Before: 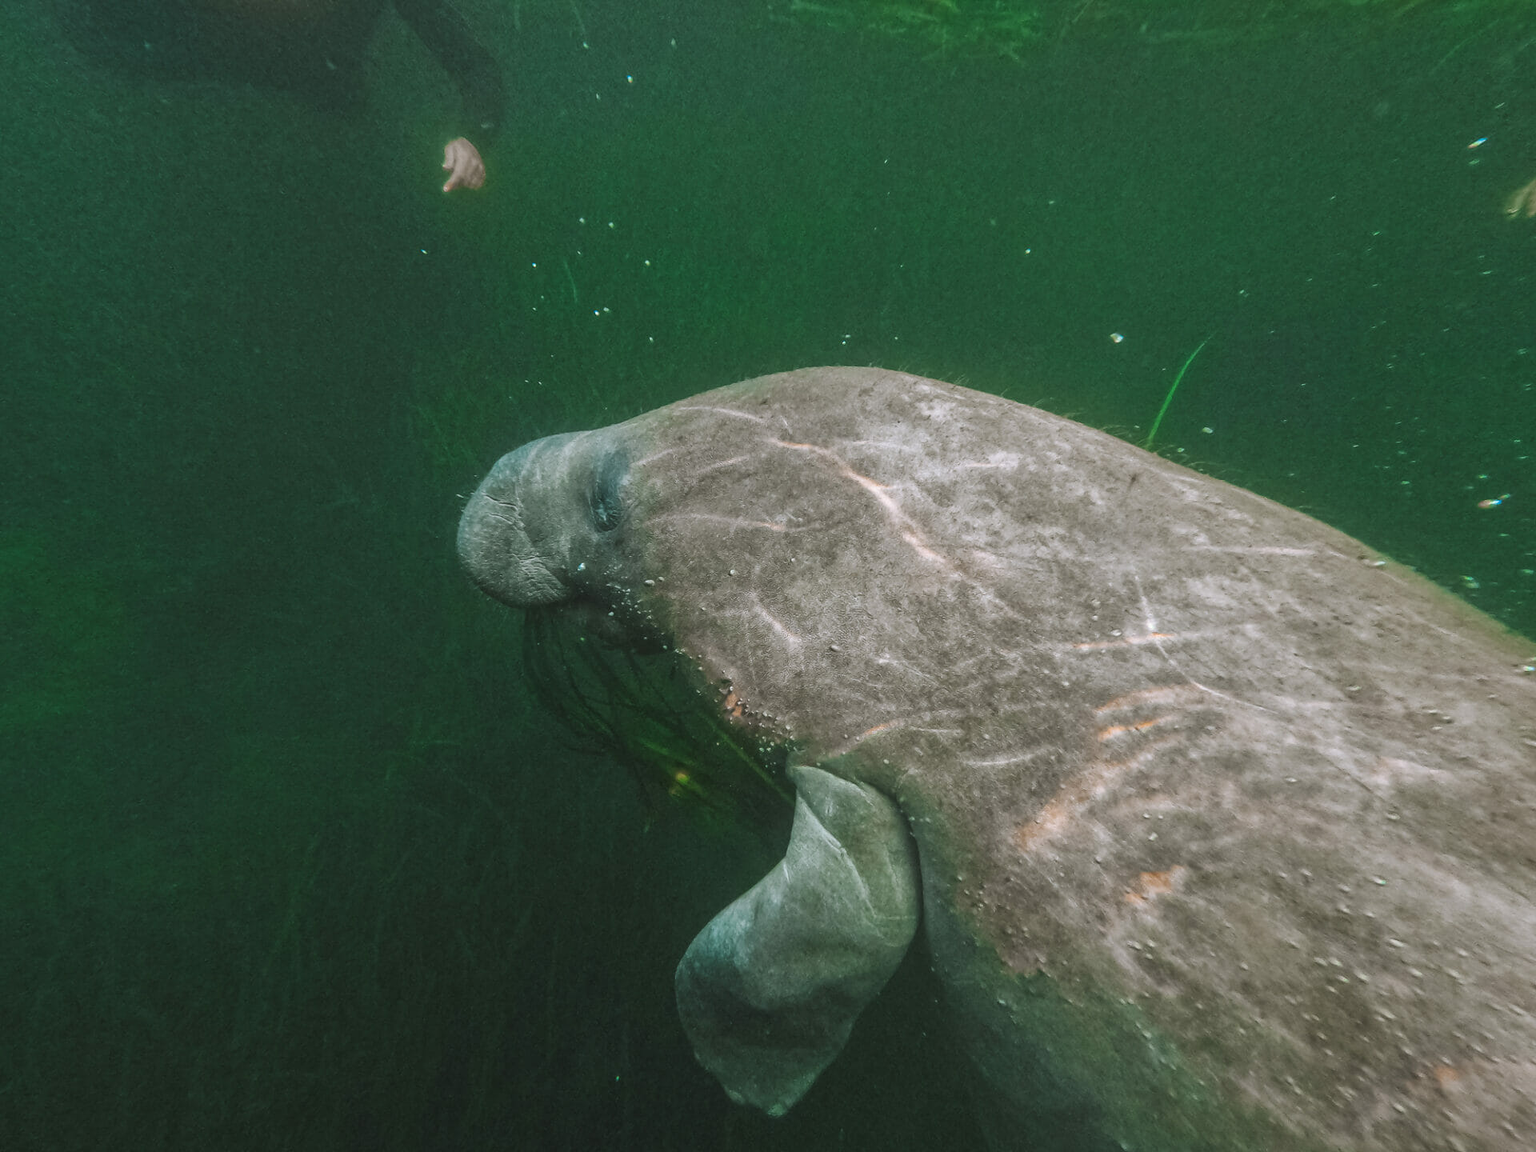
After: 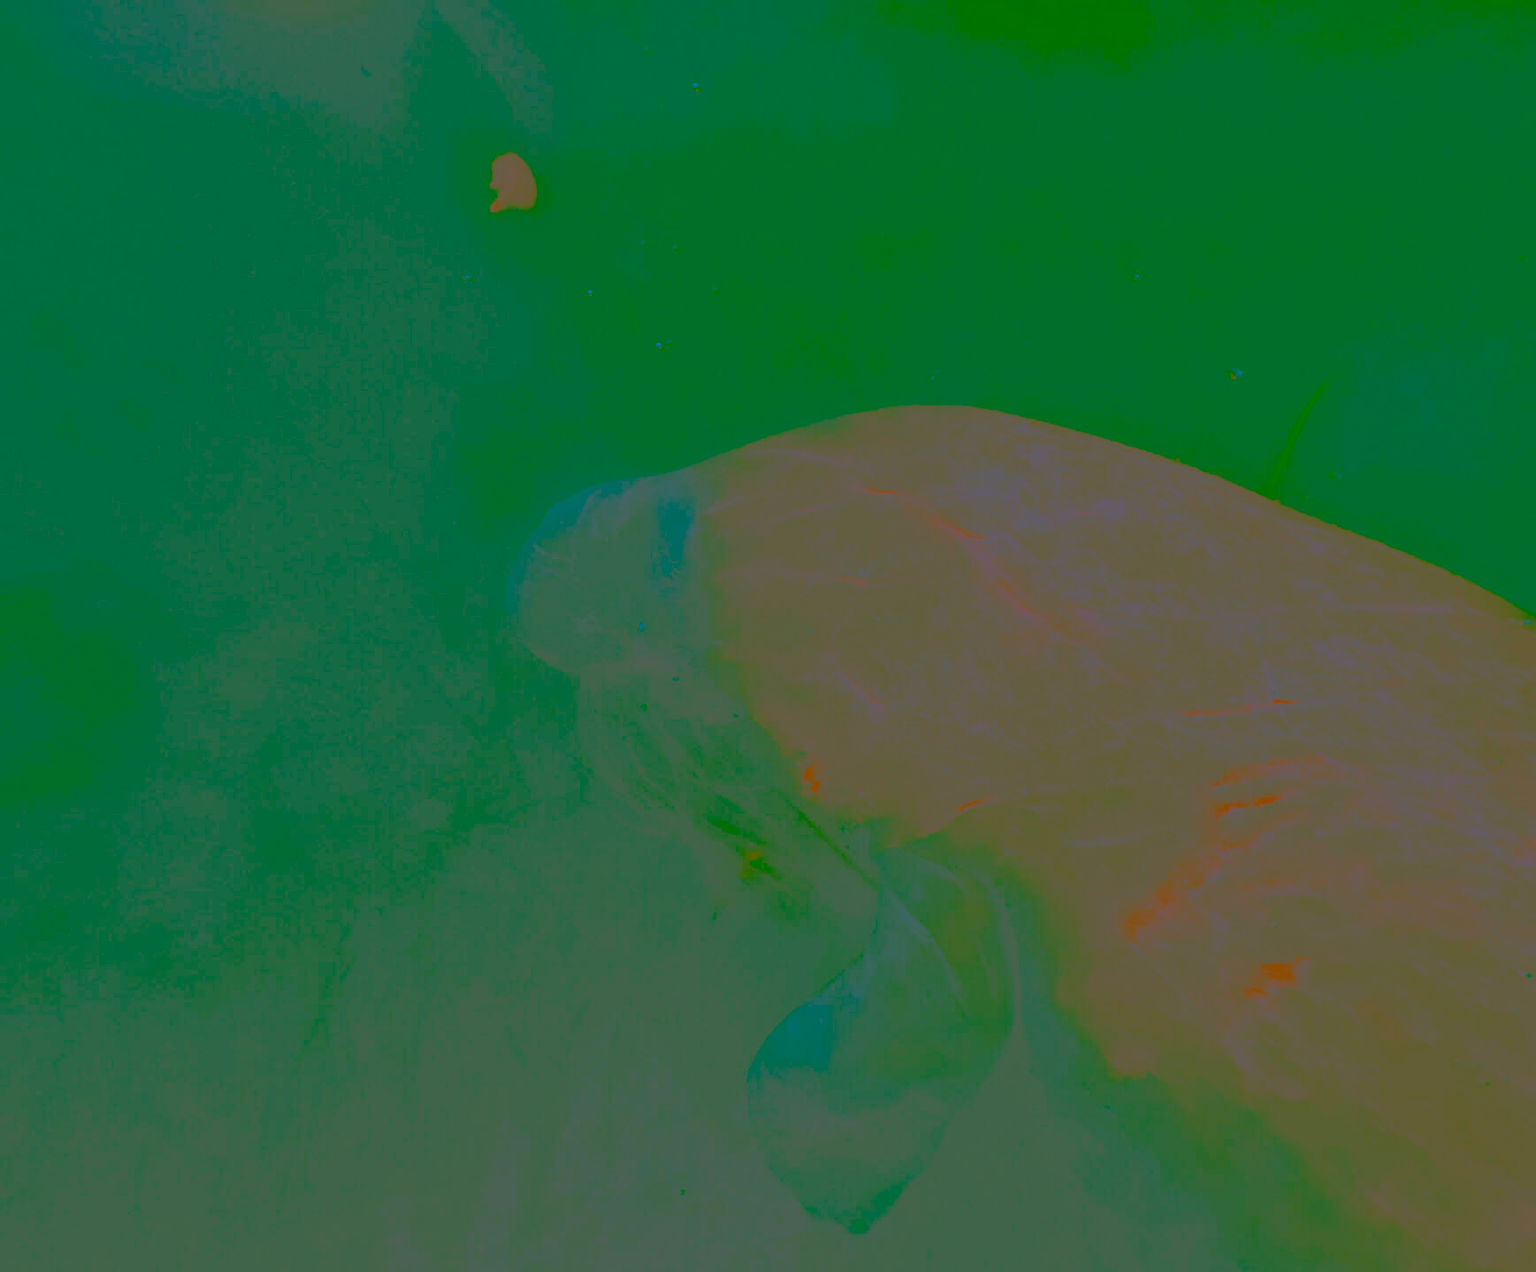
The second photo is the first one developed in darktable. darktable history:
color balance rgb: perceptual saturation grading › global saturation 30%, global vibrance 10%
contrast brightness saturation: contrast -0.99, brightness -0.17, saturation 0.75
exposure: exposure 0.236 EV, compensate highlight preservation false
crop: right 9.509%, bottom 0.031%
